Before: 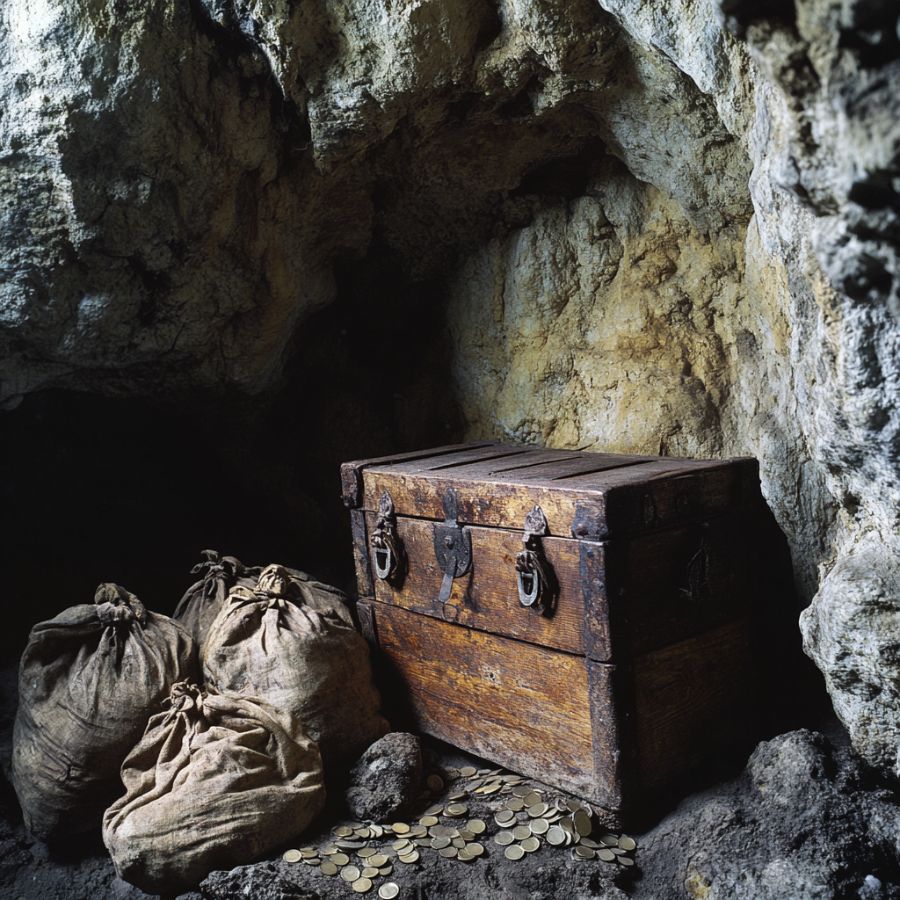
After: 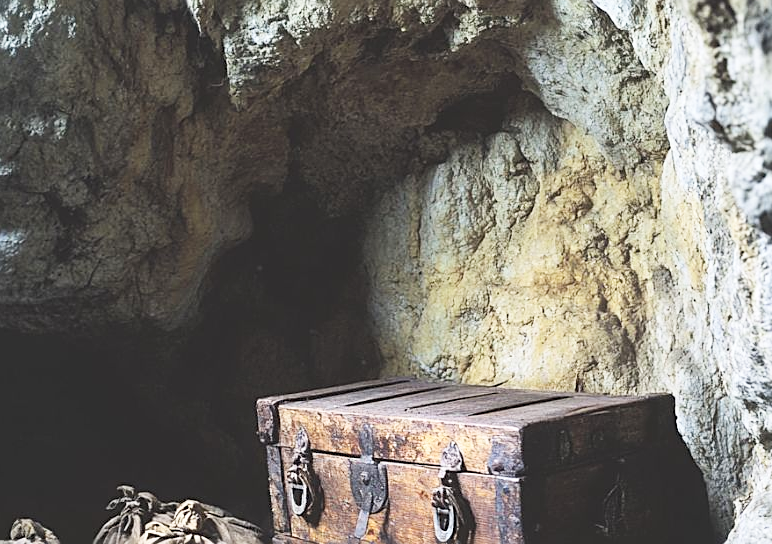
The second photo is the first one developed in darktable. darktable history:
crop and rotate: left 9.39%, top 7.117%, right 4.812%, bottom 32.345%
base curve: curves: ch0 [(0, 0) (0.204, 0.334) (0.55, 0.733) (1, 1)], preserve colors none
exposure: black level correction -0.004, exposure 0.049 EV, compensate exposure bias true, compensate highlight preservation false
sharpen: on, module defaults
contrast brightness saturation: contrast 0.139, brightness 0.228
